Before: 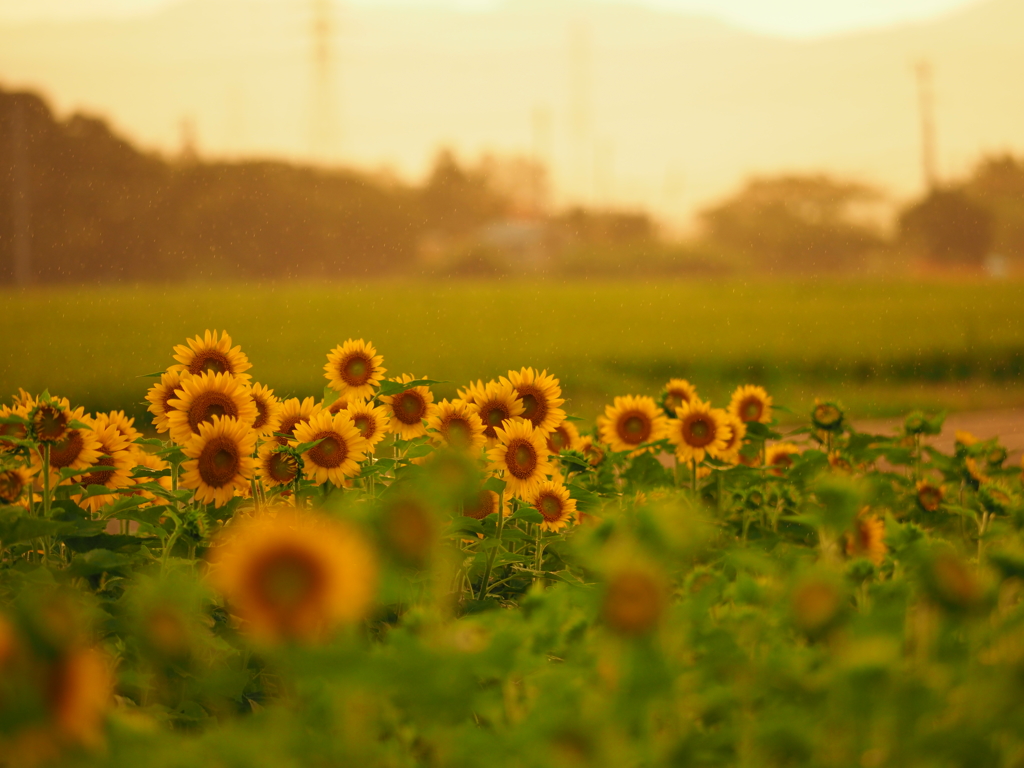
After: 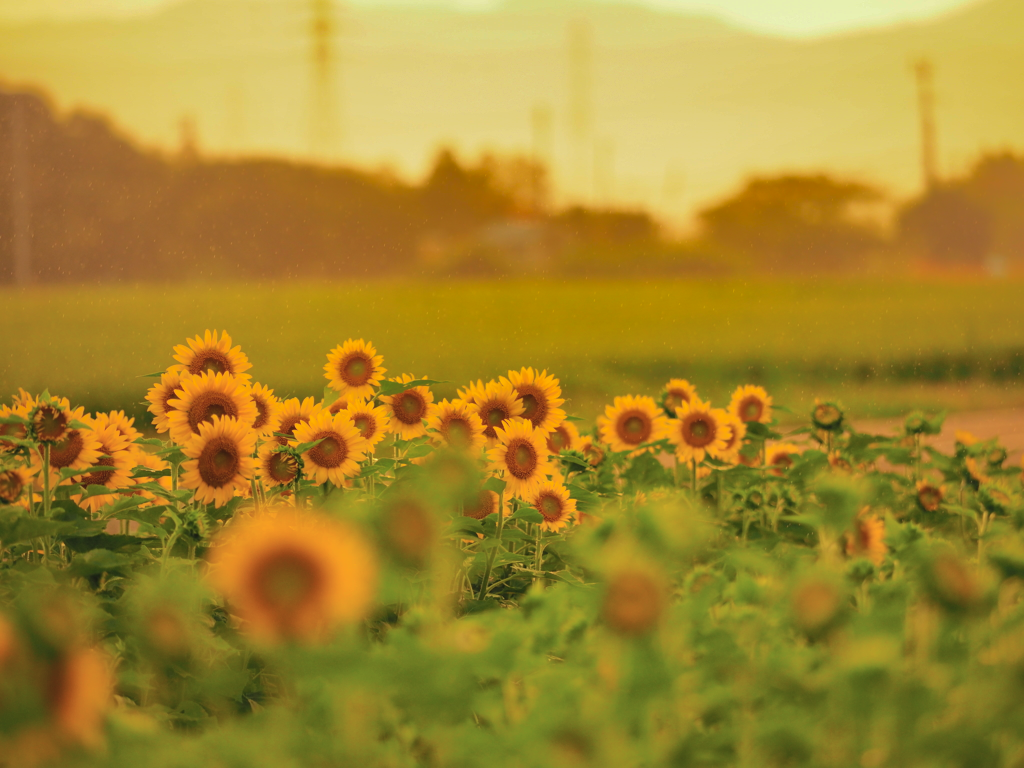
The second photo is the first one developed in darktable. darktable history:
shadows and highlights: shadows 38.41, highlights -75.32
tone curve: curves: ch0 [(0, 0) (0.003, 0.004) (0.011, 0.015) (0.025, 0.033) (0.044, 0.058) (0.069, 0.091) (0.1, 0.131) (0.136, 0.179) (0.177, 0.233) (0.224, 0.296) (0.277, 0.364) (0.335, 0.434) (0.399, 0.511) (0.468, 0.584) (0.543, 0.656) (0.623, 0.729) (0.709, 0.799) (0.801, 0.874) (0.898, 0.936) (1, 1)], color space Lab, independent channels, preserve colors none
exposure: compensate highlight preservation false
